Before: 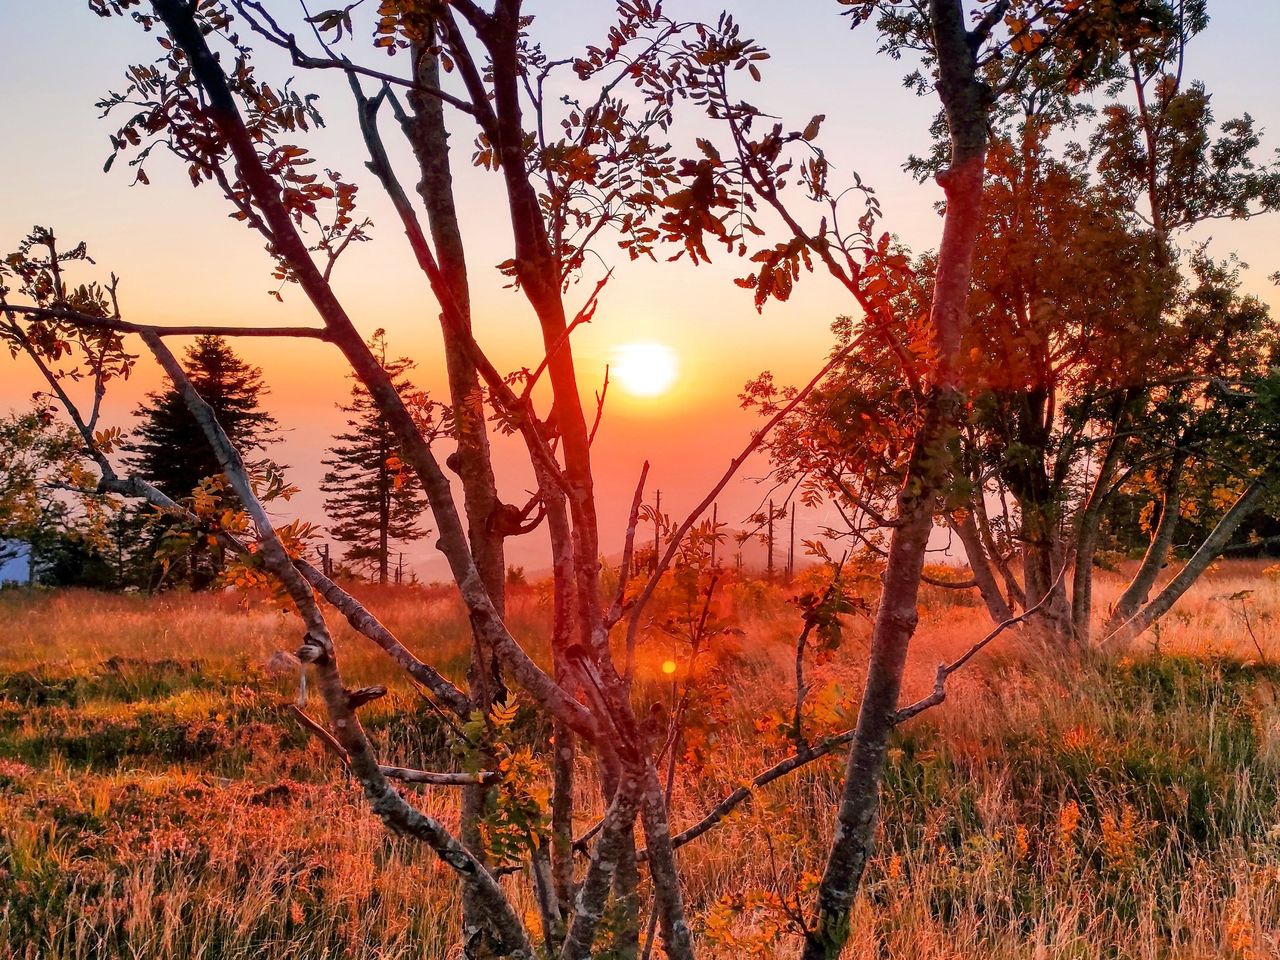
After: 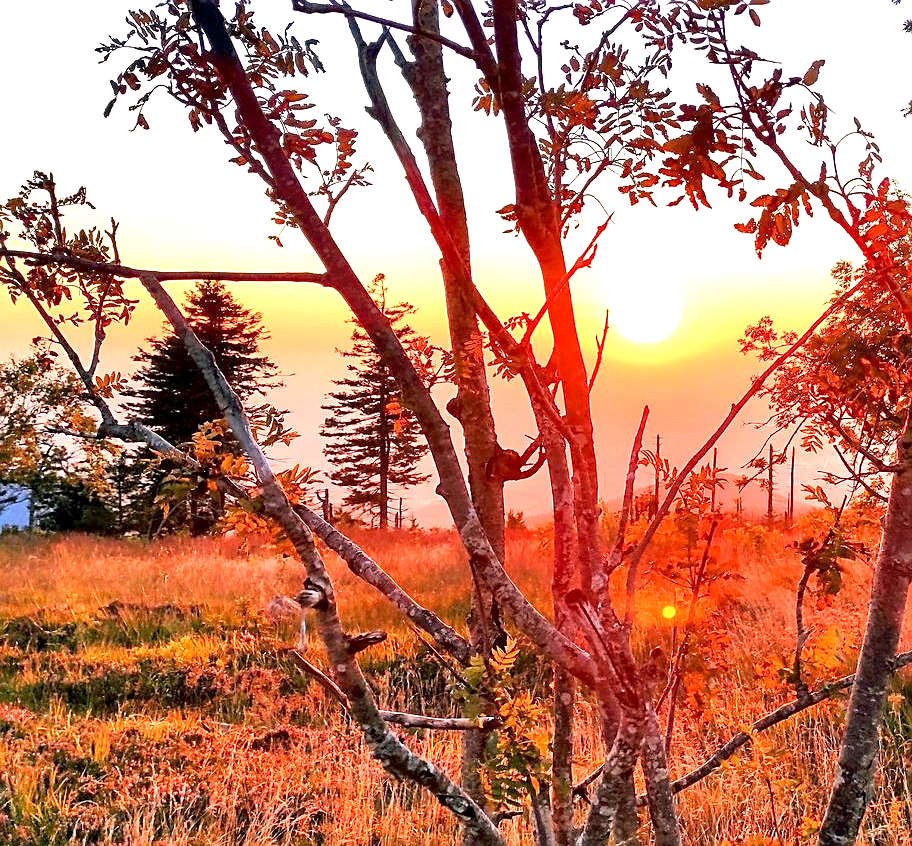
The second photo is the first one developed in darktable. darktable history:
crop: top 5.803%, right 27.864%, bottom 5.804%
exposure: black level correction 0.001, exposure 1.05 EV, compensate exposure bias true, compensate highlight preservation false
sharpen: on, module defaults
